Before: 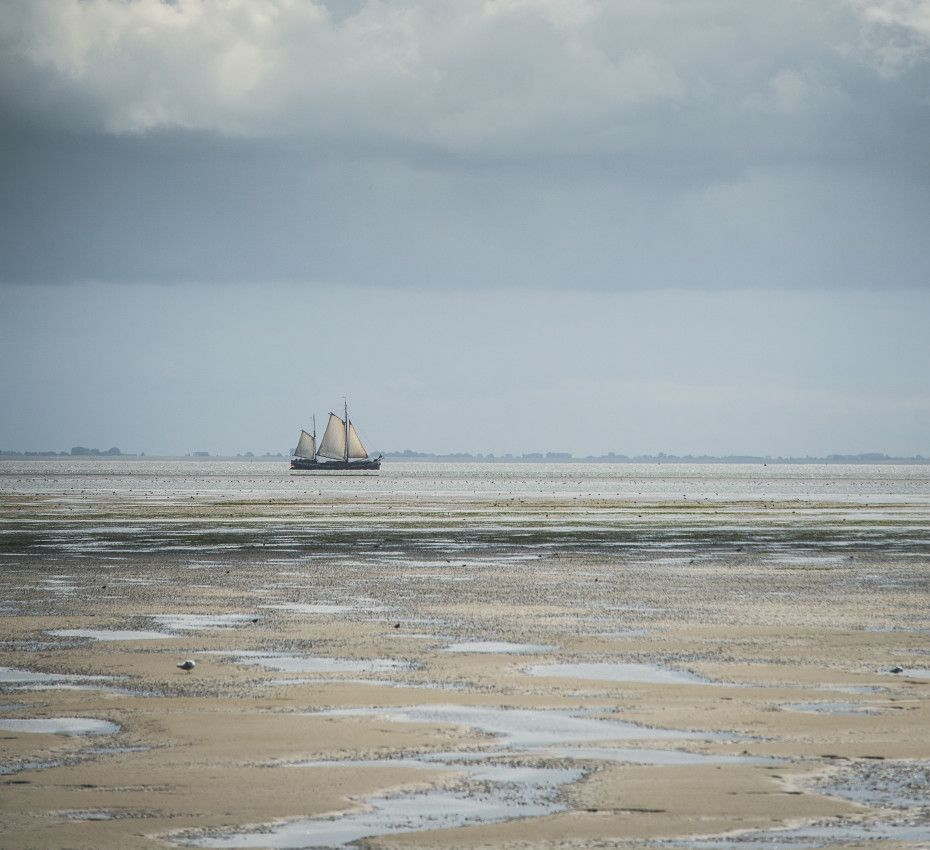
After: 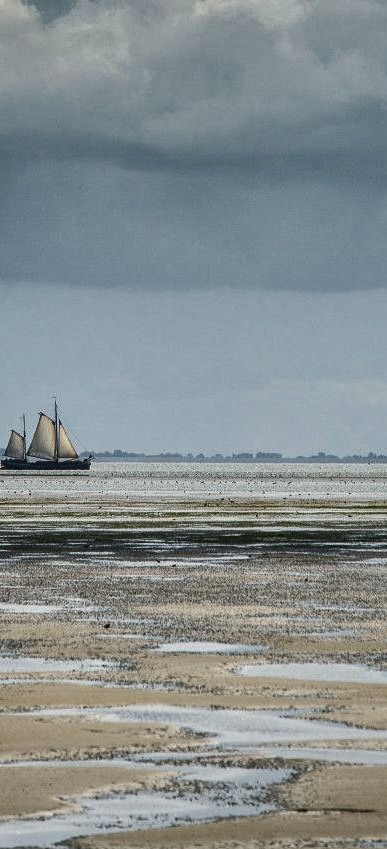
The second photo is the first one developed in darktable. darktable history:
crop: left 31.229%, right 27.105%
contrast brightness saturation: contrast 0.19, brightness -0.24, saturation 0.11
exposure: black level correction 0.001, exposure 0.191 EV, compensate highlight preservation false
shadows and highlights: shadows 24.5, highlights -78.15, soften with gaussian
